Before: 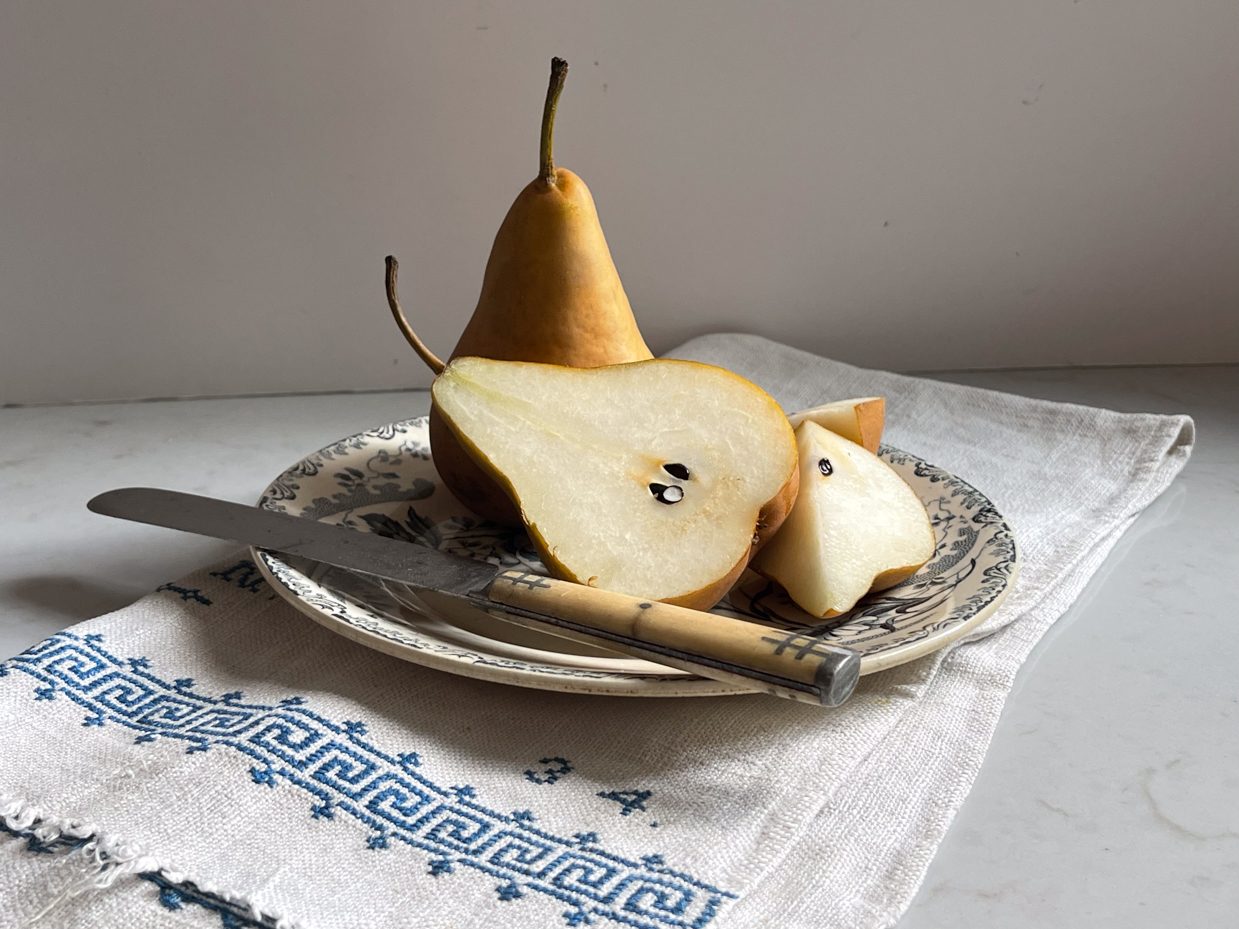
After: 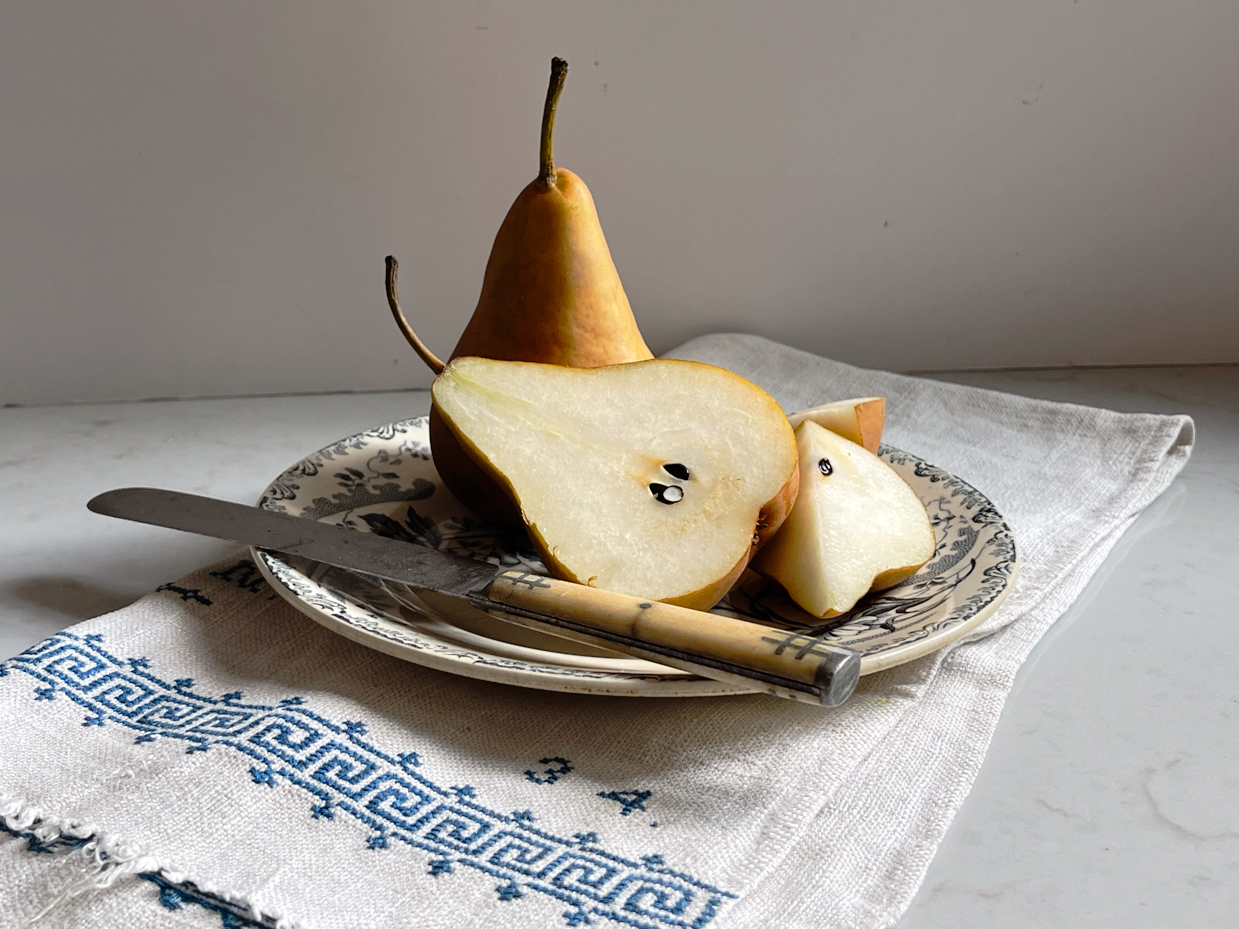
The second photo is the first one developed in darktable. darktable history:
tone curve: curves: ch0 [(0, 0) (0.126, 0.061) (0.362, 0.382) (0.498, 0.498) (0.706, 0.712) (1, 1)]; ch1 [(0, 0) (0.5, 0.505) (0.55, 0.578) (1, 1)]; ch2 [(0, 0) (0.44, 0.424) (0.489, 0.483) (0.537, 0.538) (1, 1)], preserve colors none
